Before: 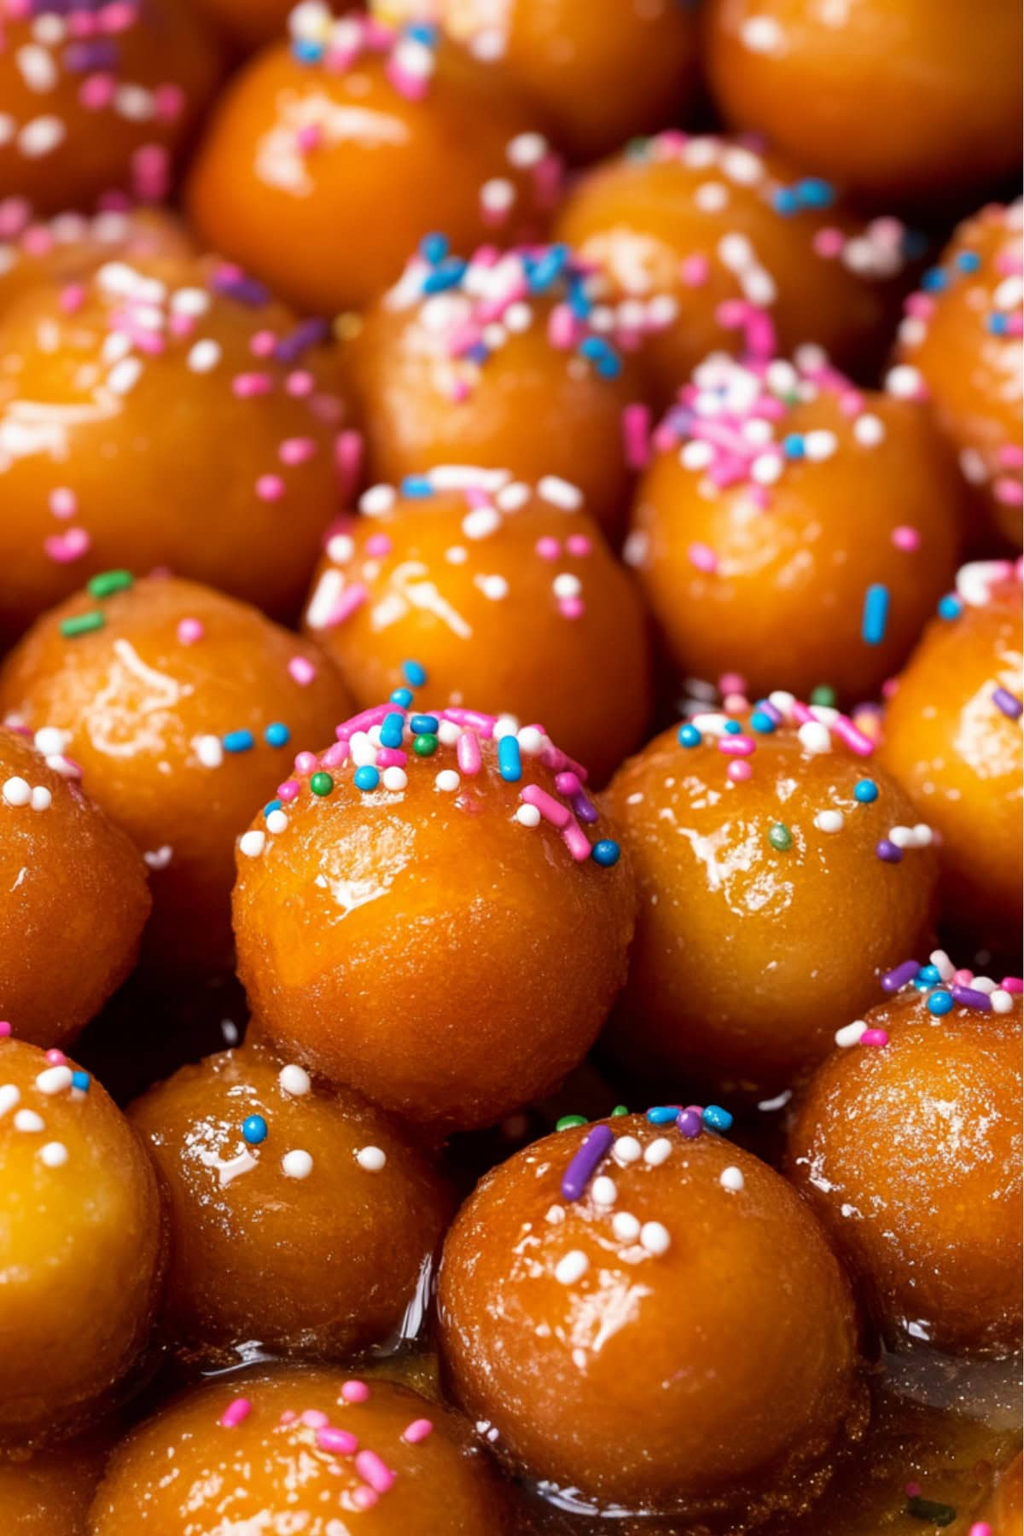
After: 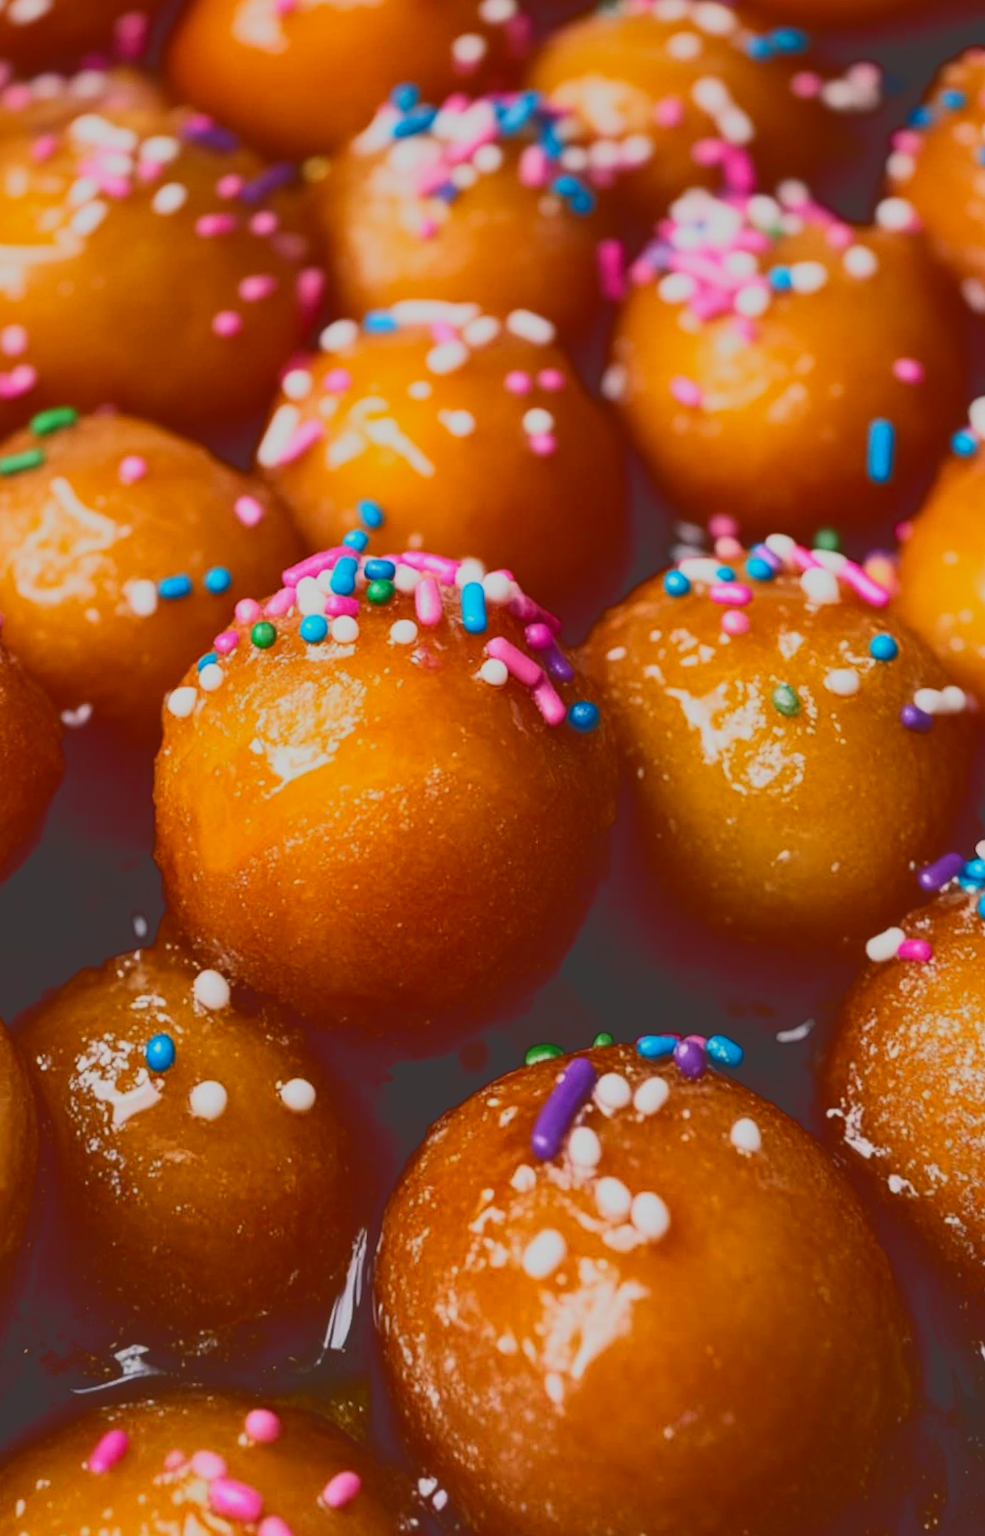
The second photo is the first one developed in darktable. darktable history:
tone curve: curves: ch0 [(0, 0.23) (0.125, 0.207) (0.245, 0.227) (0.736, 0.695) (1, 0.824)], color space Lab, independent channels, preserve colors none
crop and rotate: top 5.609%, bottom 5.609%
rotate and perspective: rotation 0.72°, lens shift (vertical) -0.352, lens shift (horizontal) -0.051, crop left 0.152, crop right 0.859, crop top 0.019, crop bottom 0.964
